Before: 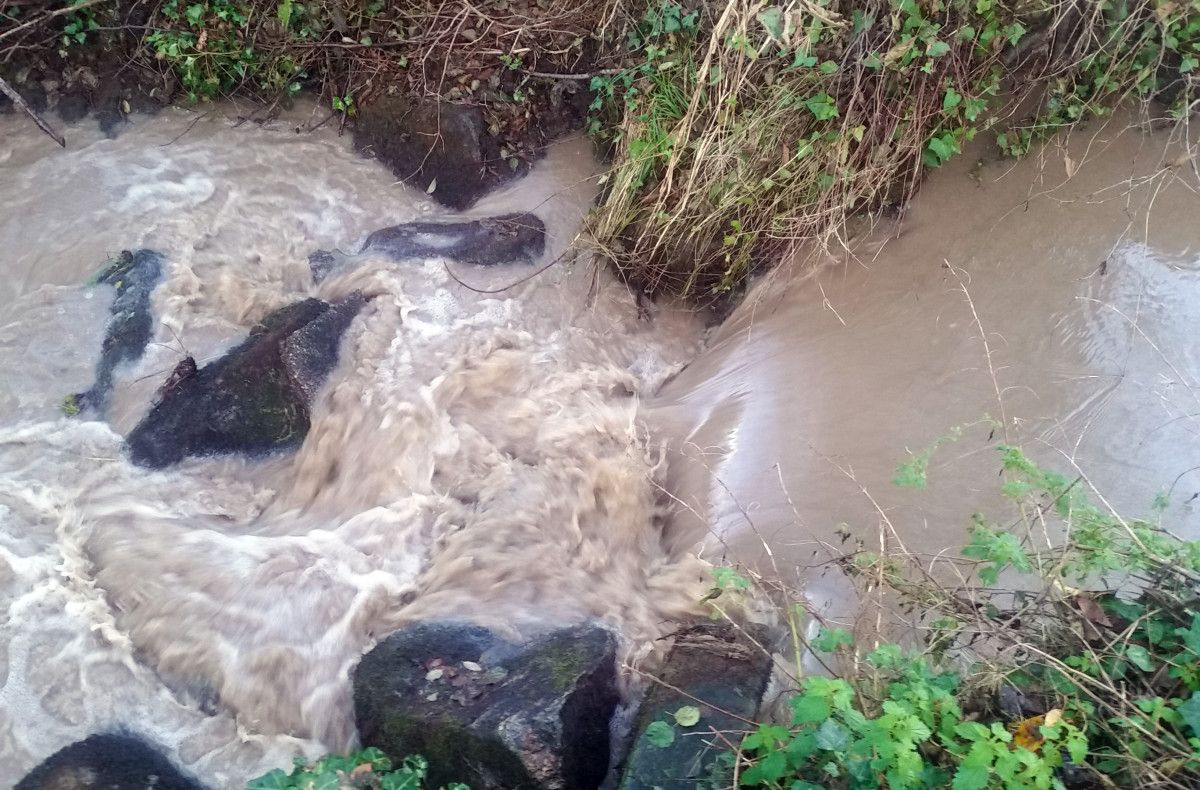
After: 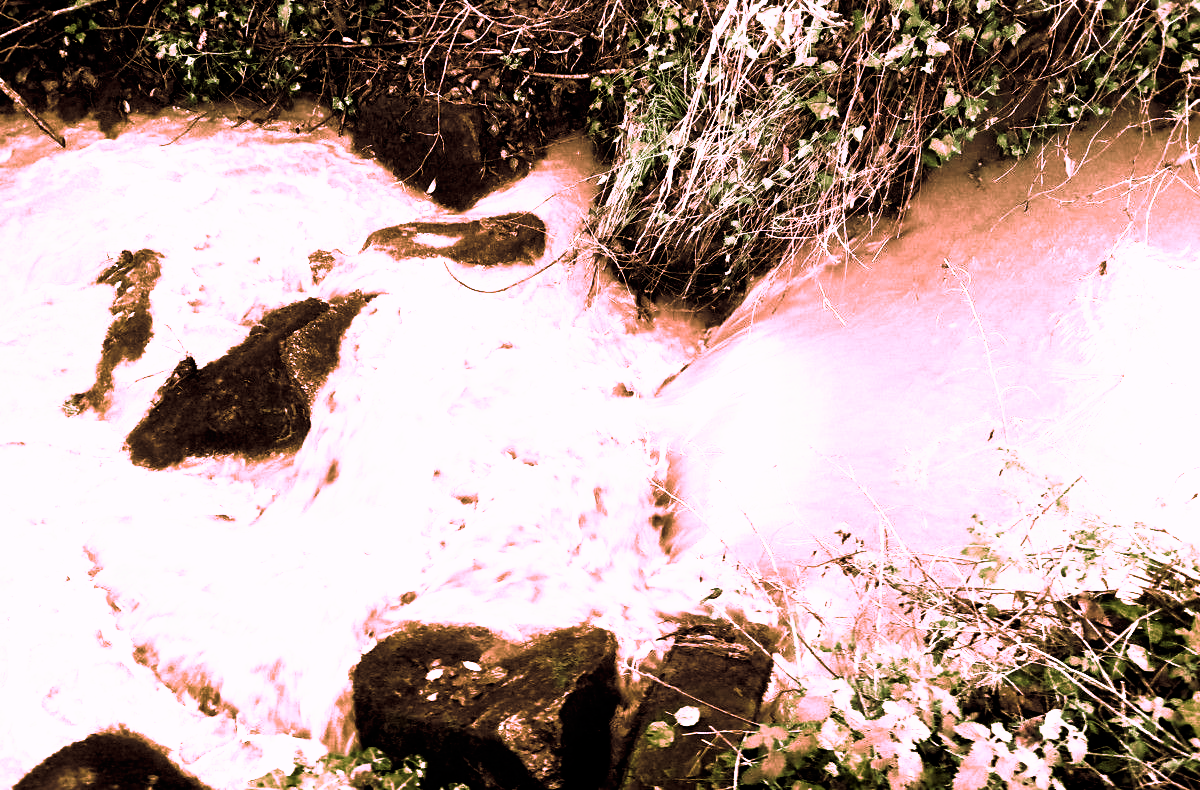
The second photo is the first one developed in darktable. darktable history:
tone curve: curves: ch0 [(0, 0) (0.003, 0) (0.011, 0) (0.025, 0) (0.044, 0.001) (0.069, 0.003) (0.1, 0.003) (0.136, 0.006) (0.177, 0.014) (0.224, 0.056) (0.277, 0.128) (0.335, 0.218) (0.399, 0.346) (0.468, 0.512) (0.543, 0.713) (0.623, 0.898) (0.709, 0.987) (0.801, 0.99) (0.898, 0.99) (1, 1)], preserve colors none
color look up table: target L [83.42, 83.38, 83.38, 83.42, 79.45, 79.45, 83.38, 62.07, 58.29, 55.91, 49.14, 30.39, 0, 200.2, 83.42, 93.49, 83.42, 74.65, 58.31, 53.7, 53.68, 53.55, 44.91, 44.03, 29.05, 26.27, 83.38, 83.35, 74.72, 60.29, 56.6, 55.44, 54.36, 53.03, 36.35, 32.46, 31.77, 30.91, 10.29, 93.52, 83.42, 83.38, 83.42, 83.38, 60.58, 58.3, 57.97, 55.94, 41.21], target a [60.08, 59.99, 59.99, 60.08, 72.61, 72.61, 59.99, 4.405, 10.06, 14.31, 10.14, 5.777, 0, 0, 60.08, 24.02, 60.08, 54.03, 10.69, 16.26, 15.3, 14.81, 9.113, 10.27, 7.793, 6.743, 59.99, 58.67, 54.93, 6.78, 13.96, 15.61, 15.76, 15.19, 7.06, 6.115, 6.692, 6.324, 4.274, 24.1, 60.08, 59.99, 60.08, 59.99, 6.576, 10.66, 10.23, 14.4, 8.433], target b [-29.57, -29.13, -29.13, -29.57, -19.48, -19.48, -29.13, 5.67, 11.52, 13.16, 13.21, 8.62, 0, 0, -29.57, -11.78, -29.57, 11.41, 11.56, 13.8, 14.39, 13.76, 11.08, 12.39, 8.804, 5.923, -29.13, -12.95, -0.076, 8.952, 12.14, 13.1, 13.93, 13.99, 9.376, 9.358, 10.45, 9.352, 1.624, -12.23, -29.57, -29.13, -29.57, -29.13, 8.024, 11.72, 11.73, 13.56, 10.78], num patches 49
